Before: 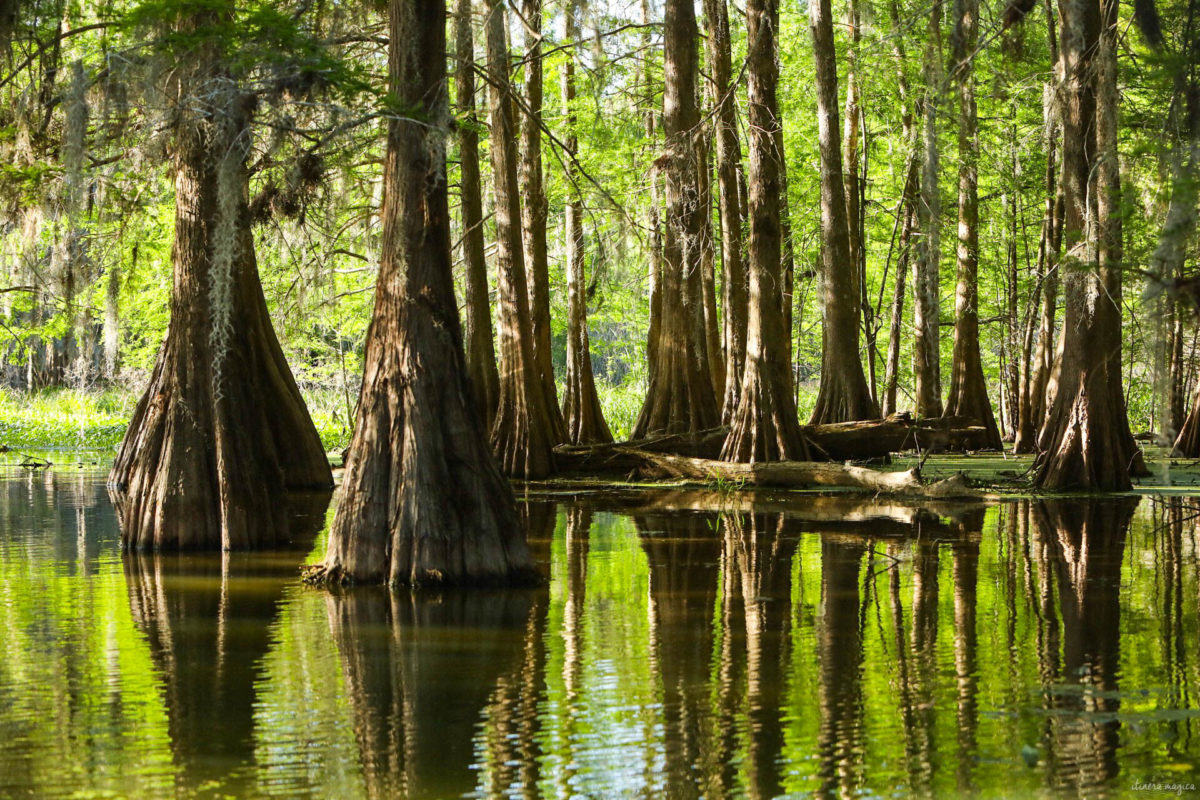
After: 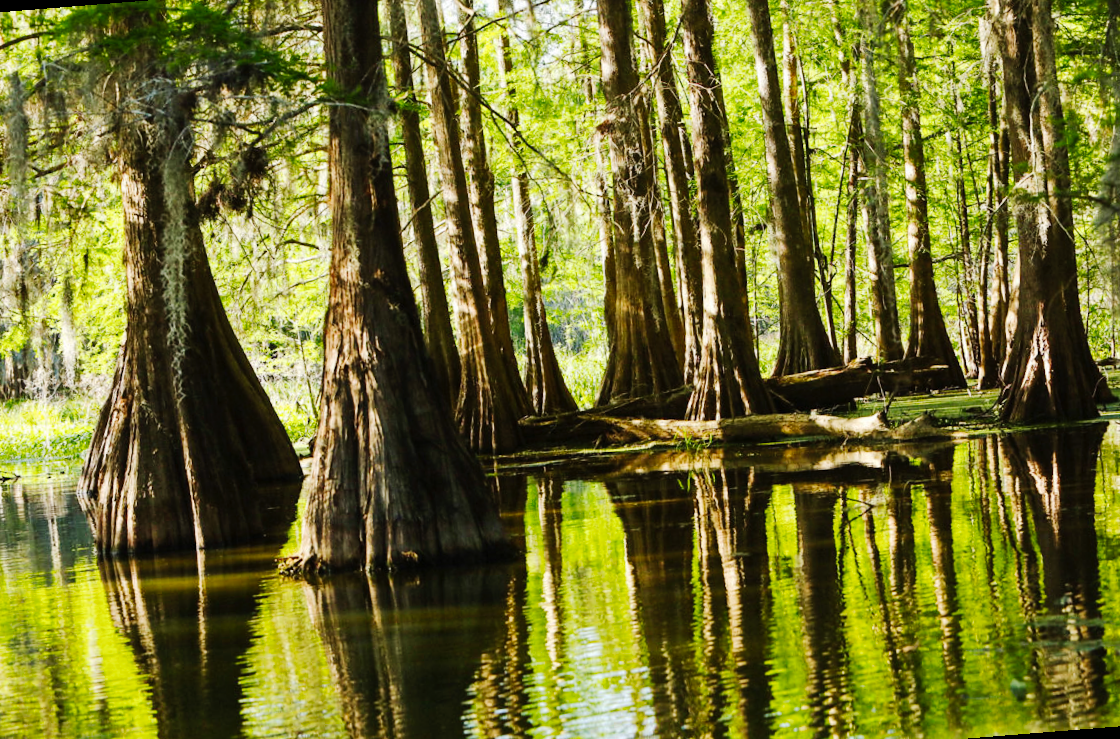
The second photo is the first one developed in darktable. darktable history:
rotate and perspective: rotation -4.57°, crop left 0.054, crop right 0.944, crop top 0.087, crop bottom 0.914
tone curve: curves: ch0 [(0, 0) (0.003, 0.002) (0.011, 0.009) (0.025, 0.019) (0.044, 0.031) (0.069, 0.04) (0.1, 0.059) (0.136, 0.092) (0.177, 0.134) (0.224, 0.192) (0.277, 0.262) (0.335, 0.348) (0.399, 0.446) (0.468, 0.554) (0.543, 0.646) (0.623, 0.731) (0.709, 0.807) (0.801, 0.867) (0.898, 0.931) (1, 1)], preserve colors none
